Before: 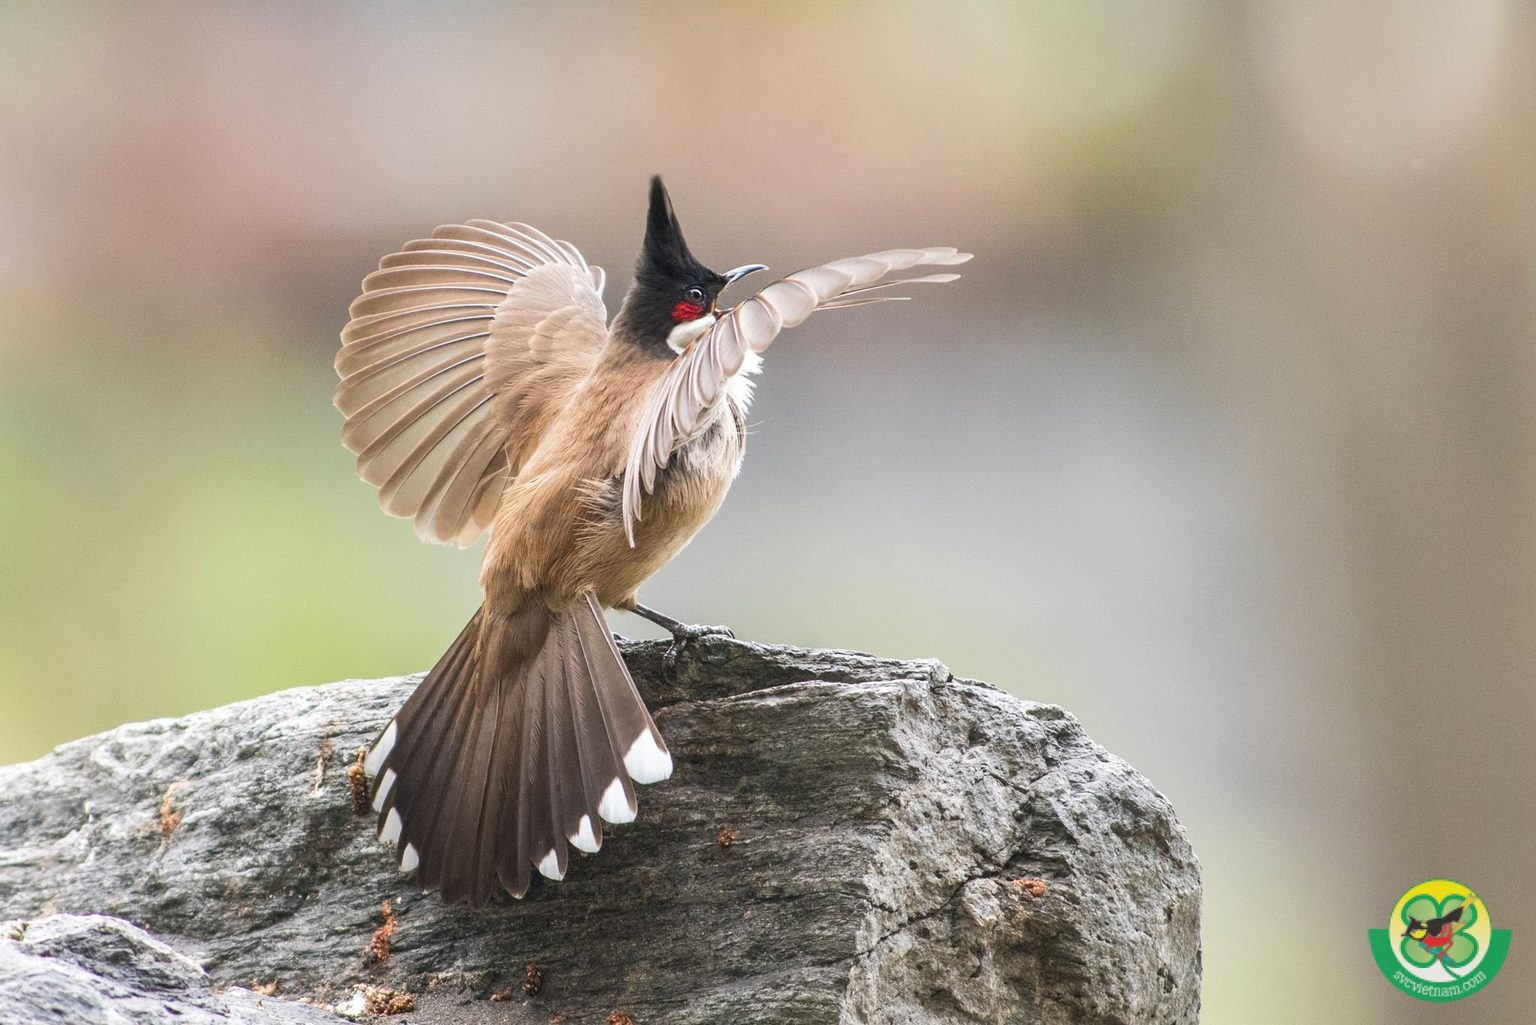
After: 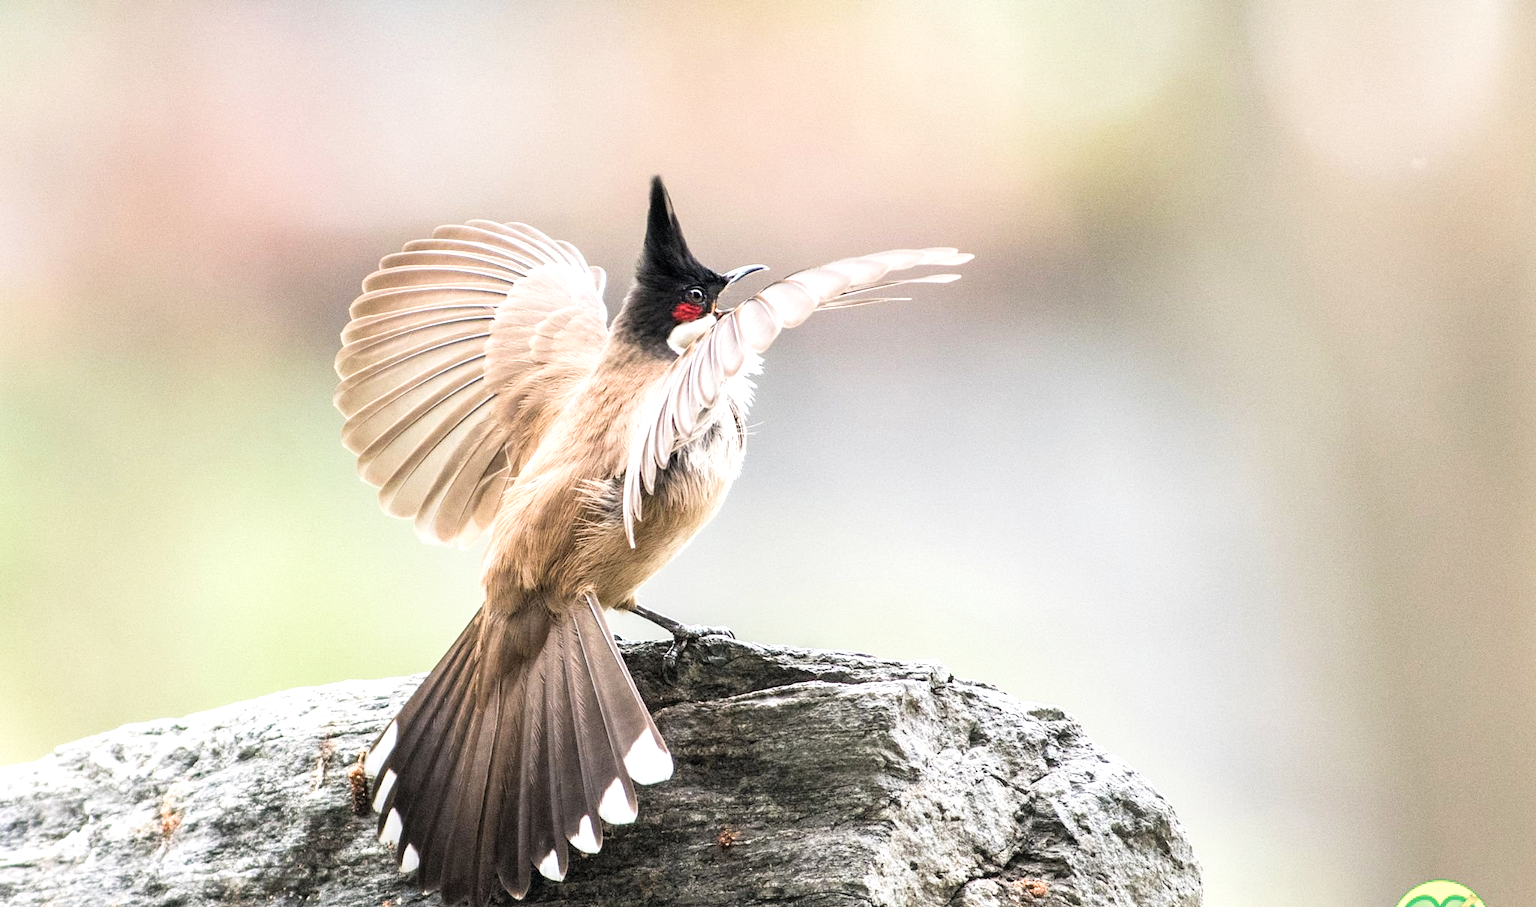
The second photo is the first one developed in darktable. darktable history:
shadows and highlights: radius 45.83, white point adjustment 6.71, compress 80.05%, soften with gaussian
crop and rotate: top 0%, bottom 11.419%
filmic rgb: middle gray luminance 12.97%, black relative exposure -10.21 EV, white relative exposure 3.46 EV, target black luminance 0%, hardness 5.75, latitude 44.81%, contrast 1.235, highlights saturation mix 5.28%, shadows ↔ highlights balance 26.73%, add noise in highlights 0, preserve chrominance luminance Y, color science v3 (2019), use custom middle-gray values true, contrast in highlights soft
